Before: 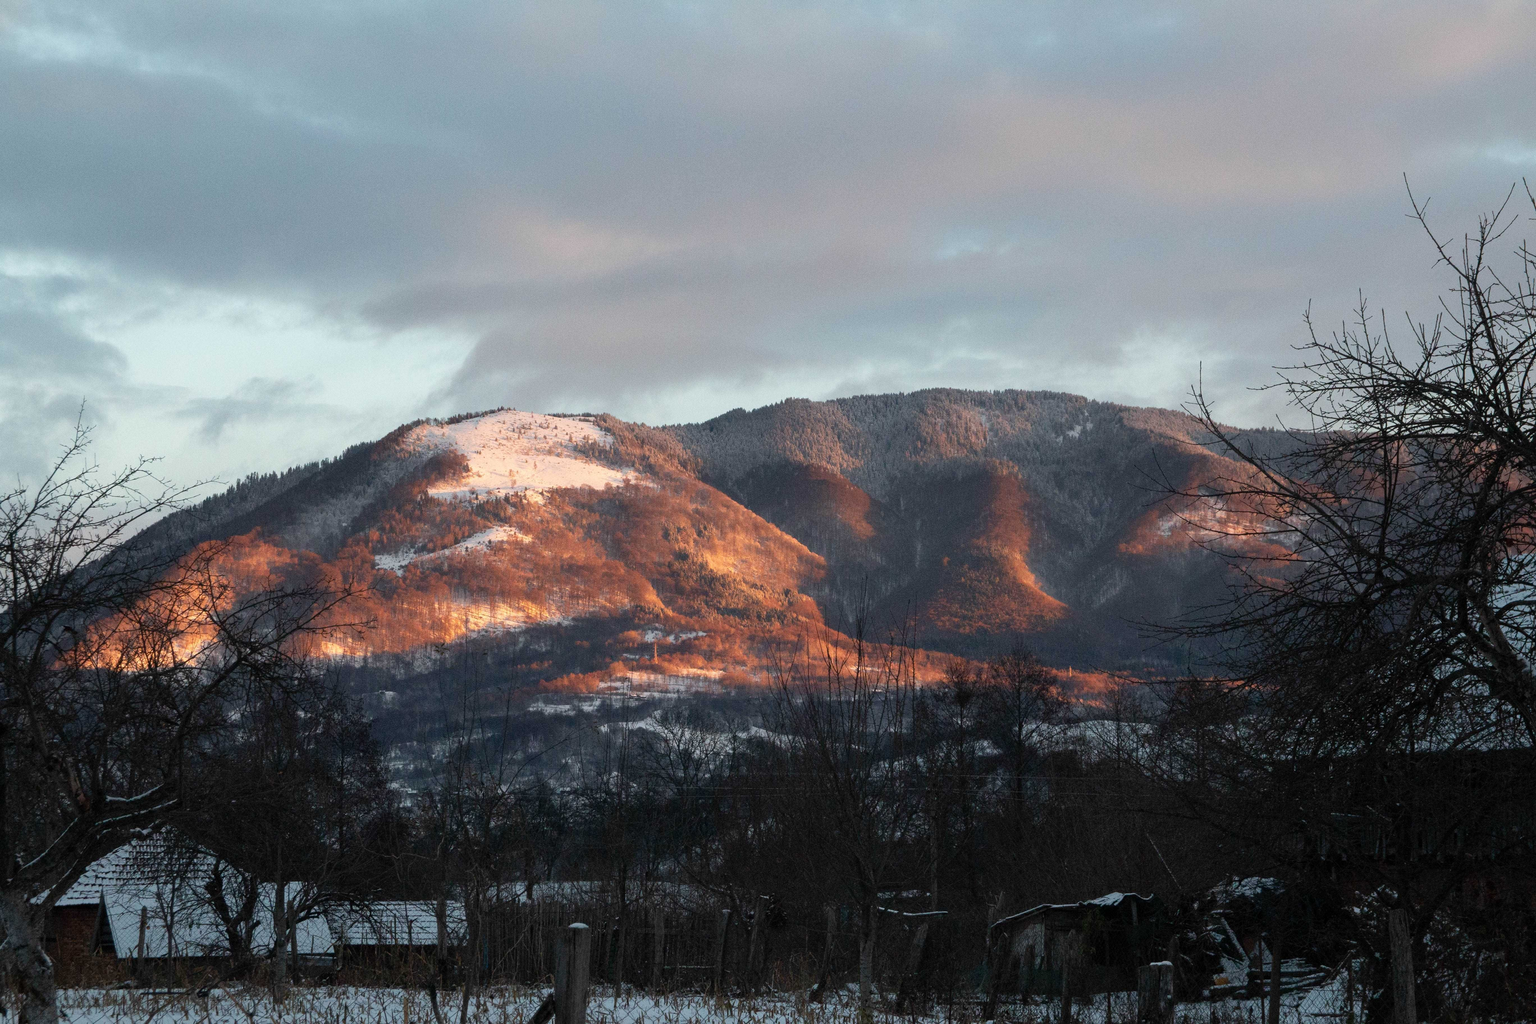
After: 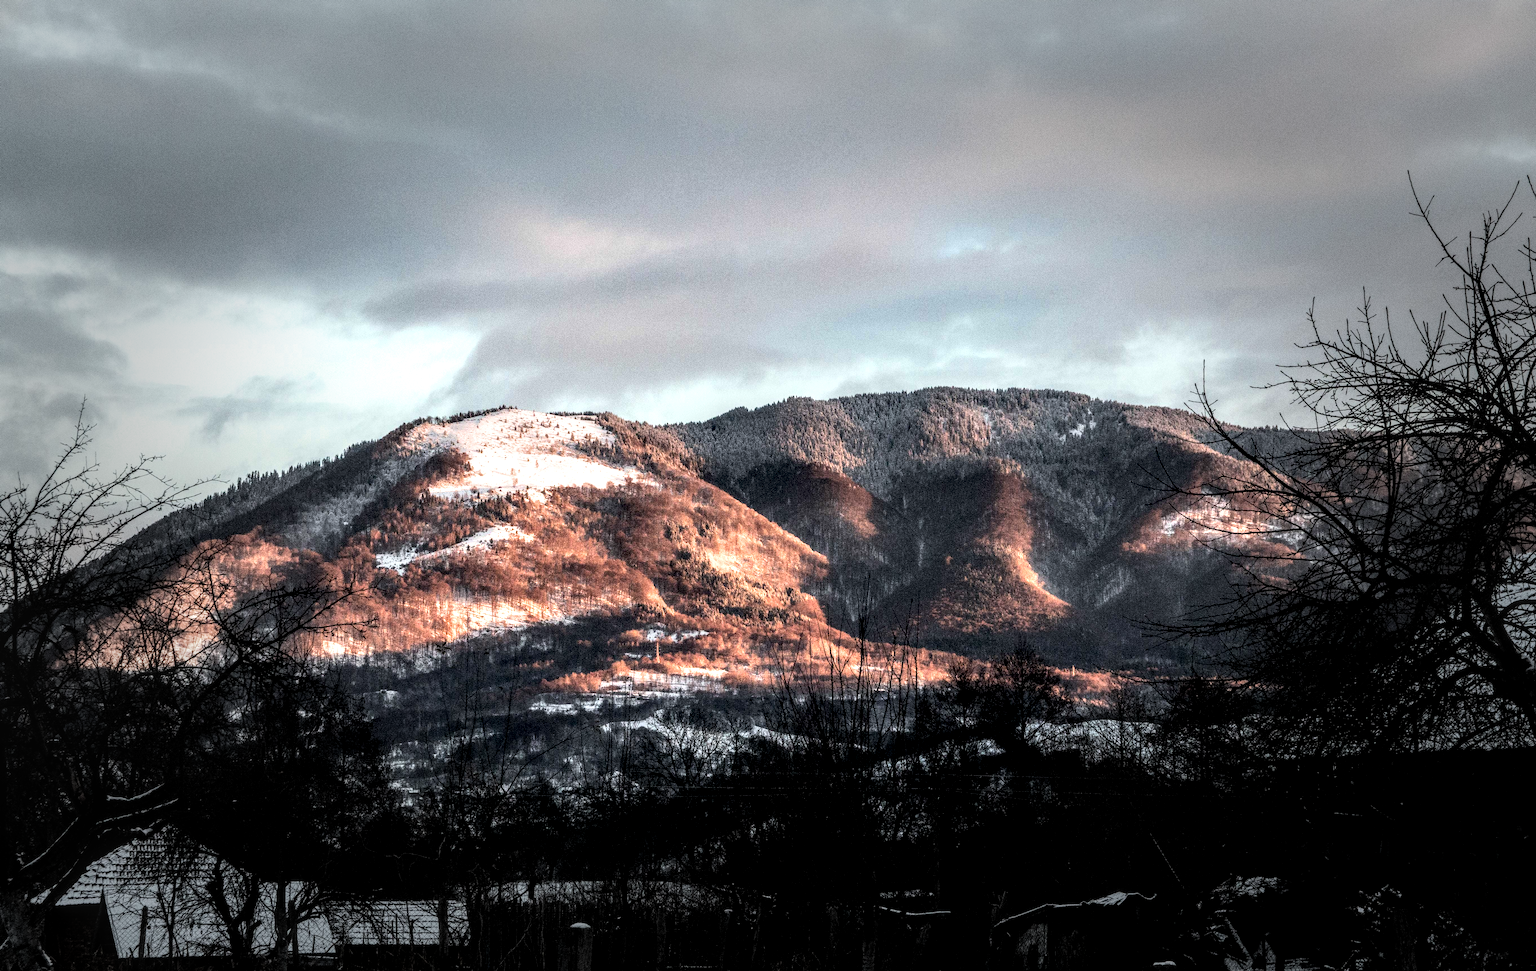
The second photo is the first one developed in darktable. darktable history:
tone equalizer: -8 EV -0.777 EV, -7 EV -0.717 EV, -6 EV -0.569 EV, -5 EV -0.361 EV, -3 EV 0.405 EV, -2 EV 0.6 EV, -1 EV 0.683 EV, +0 EV 0.768 EV, edges refinement/feathering 500, mask exposure compensation -1.57 EV, preserve details no
local contrast: highlights 5%, shadows 1%, detail 182%
filmic rgb: middle gray luminance 21.62%, black relative exposure -14.07 EV, white relative exposure 2.97 EV, target black luminance 0%, hardness 8.76, latitude 59.74%, contrast 1.211, highlights saturation mix 6.34%, shadows ↔ highlights balance 42.44%, color science v6 (2022)
vignetting: fall-off start 49.32%, automatic ratio true, width/height ratio 1.286, dithering 8-bit output
crop: top 0.276%, right 0.254%, bottom 5.09%
